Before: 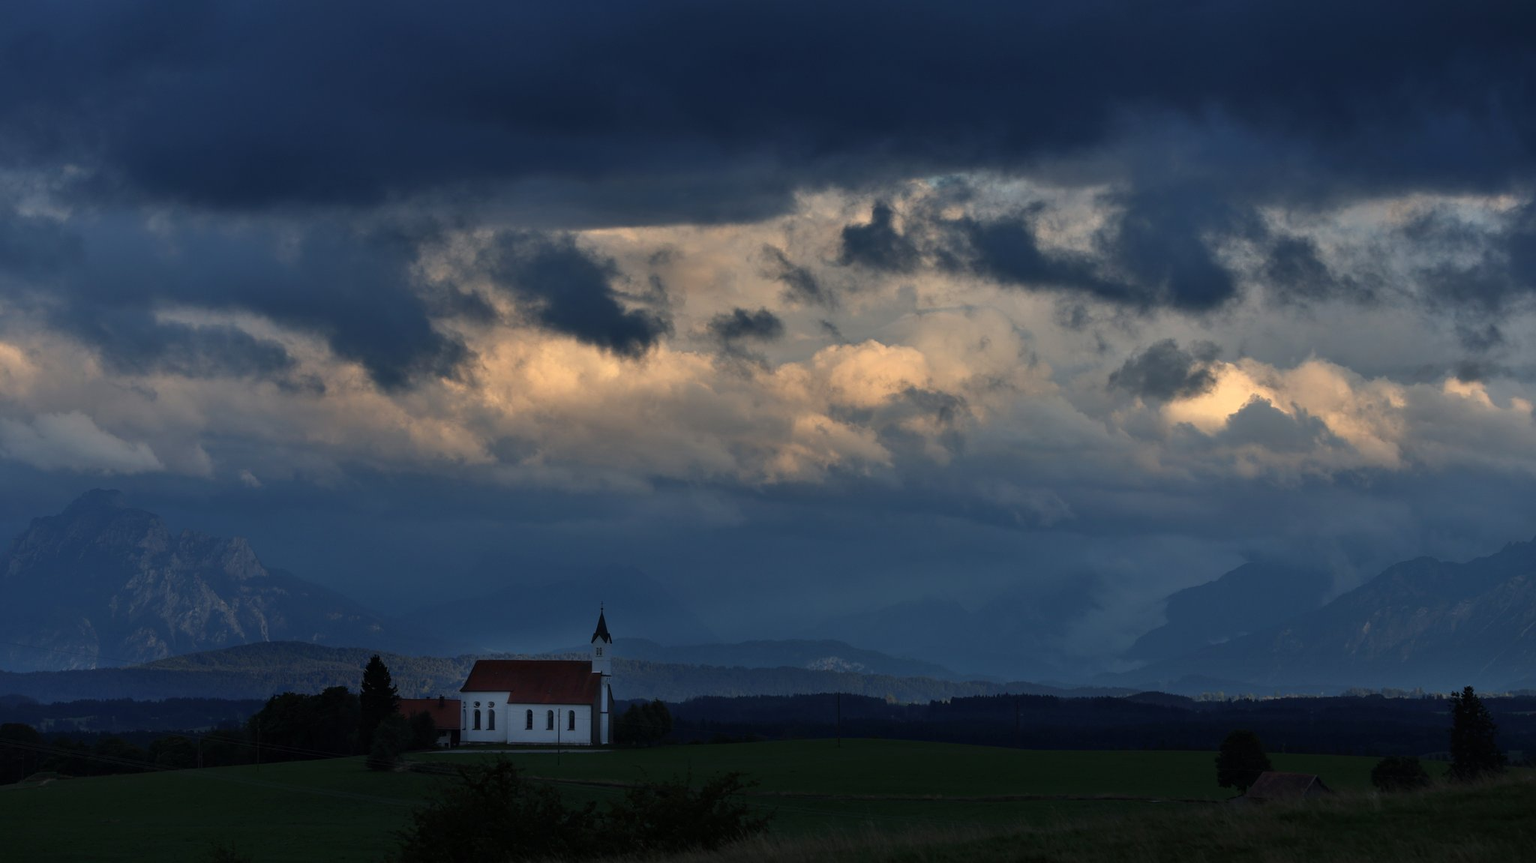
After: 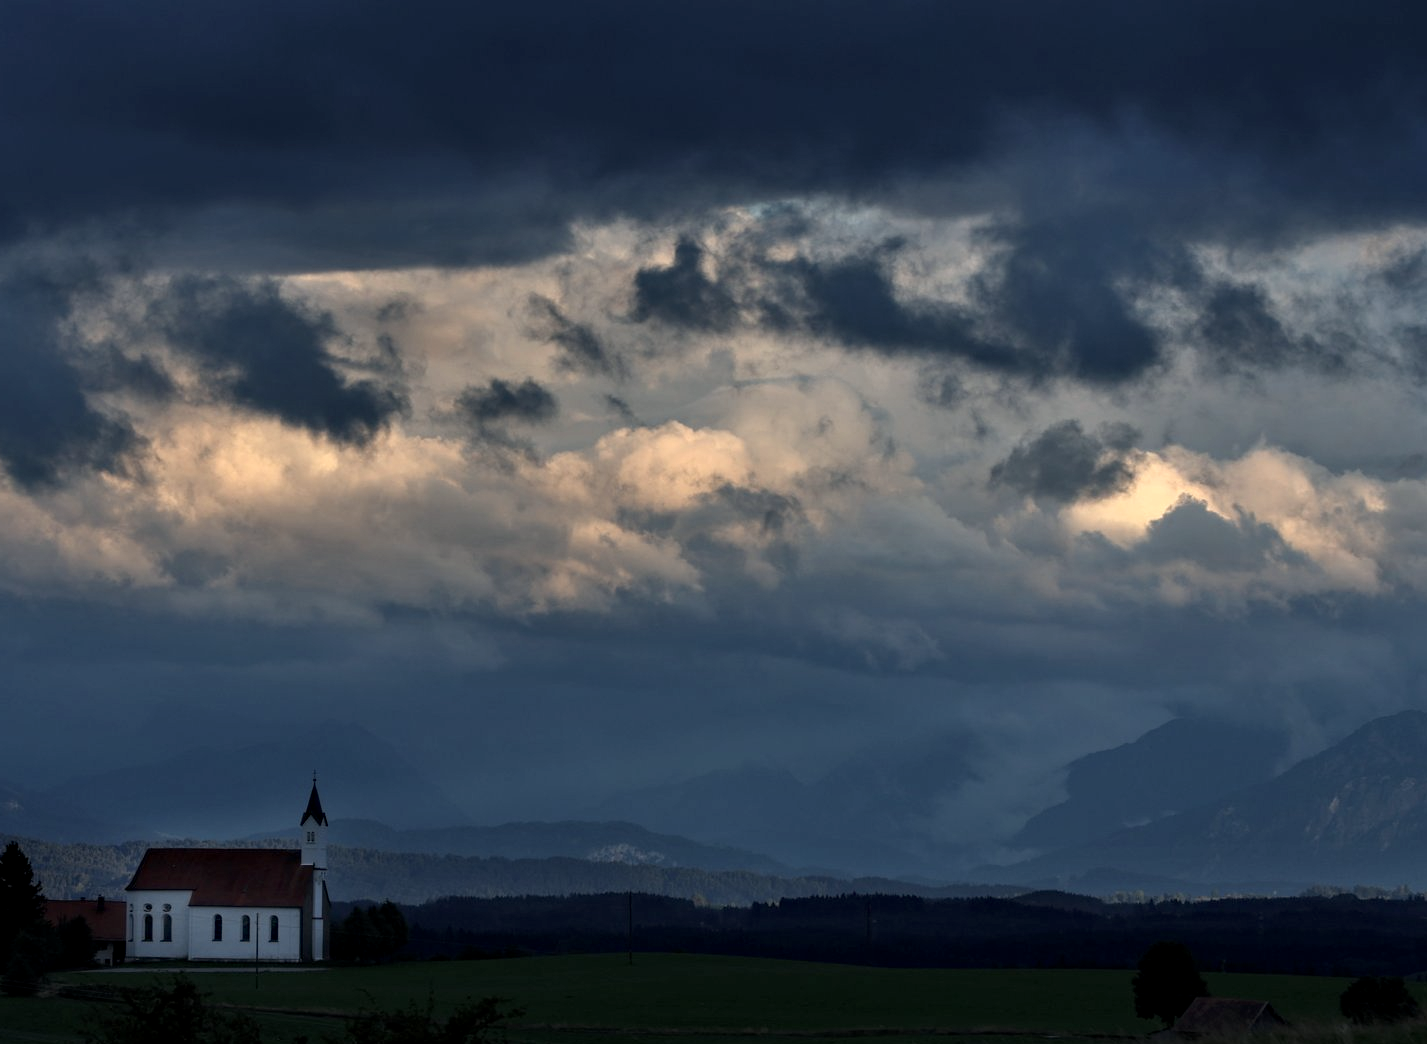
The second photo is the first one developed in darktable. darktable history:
haze removal: strength 0.128, distance 0.244, adaptive false
crop and rotate: left 23.844%, top 2.826%, right 6.459%, bottom 6.402%
contrast brightness saturation: saturation -0.163
local contrast: on, module defaults
